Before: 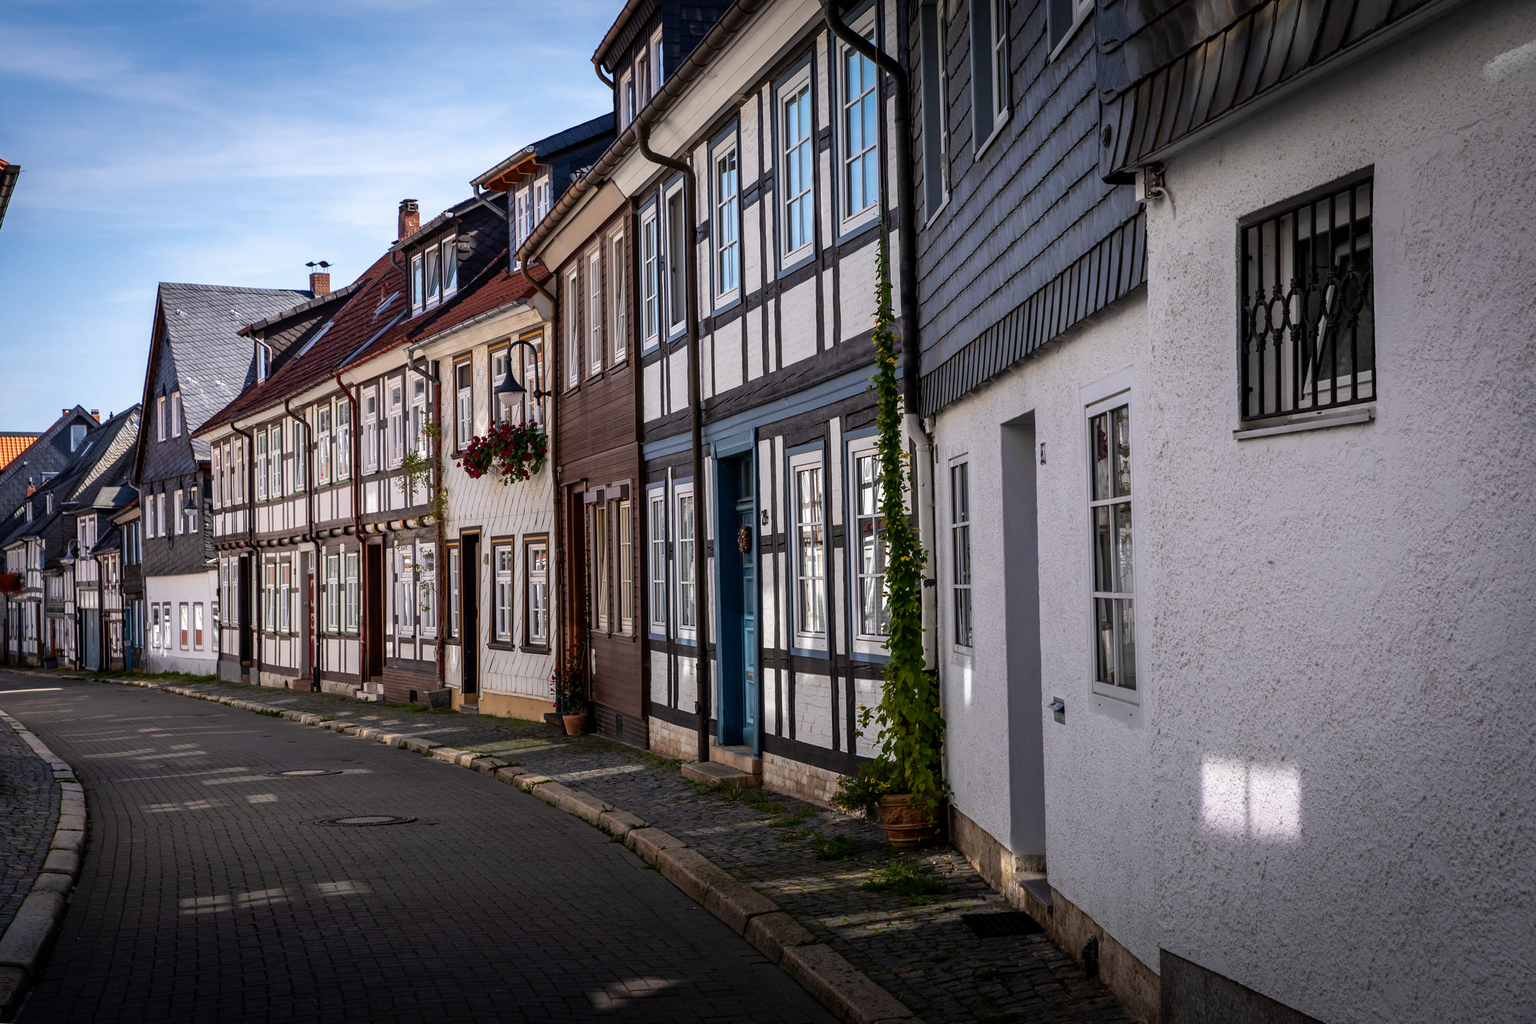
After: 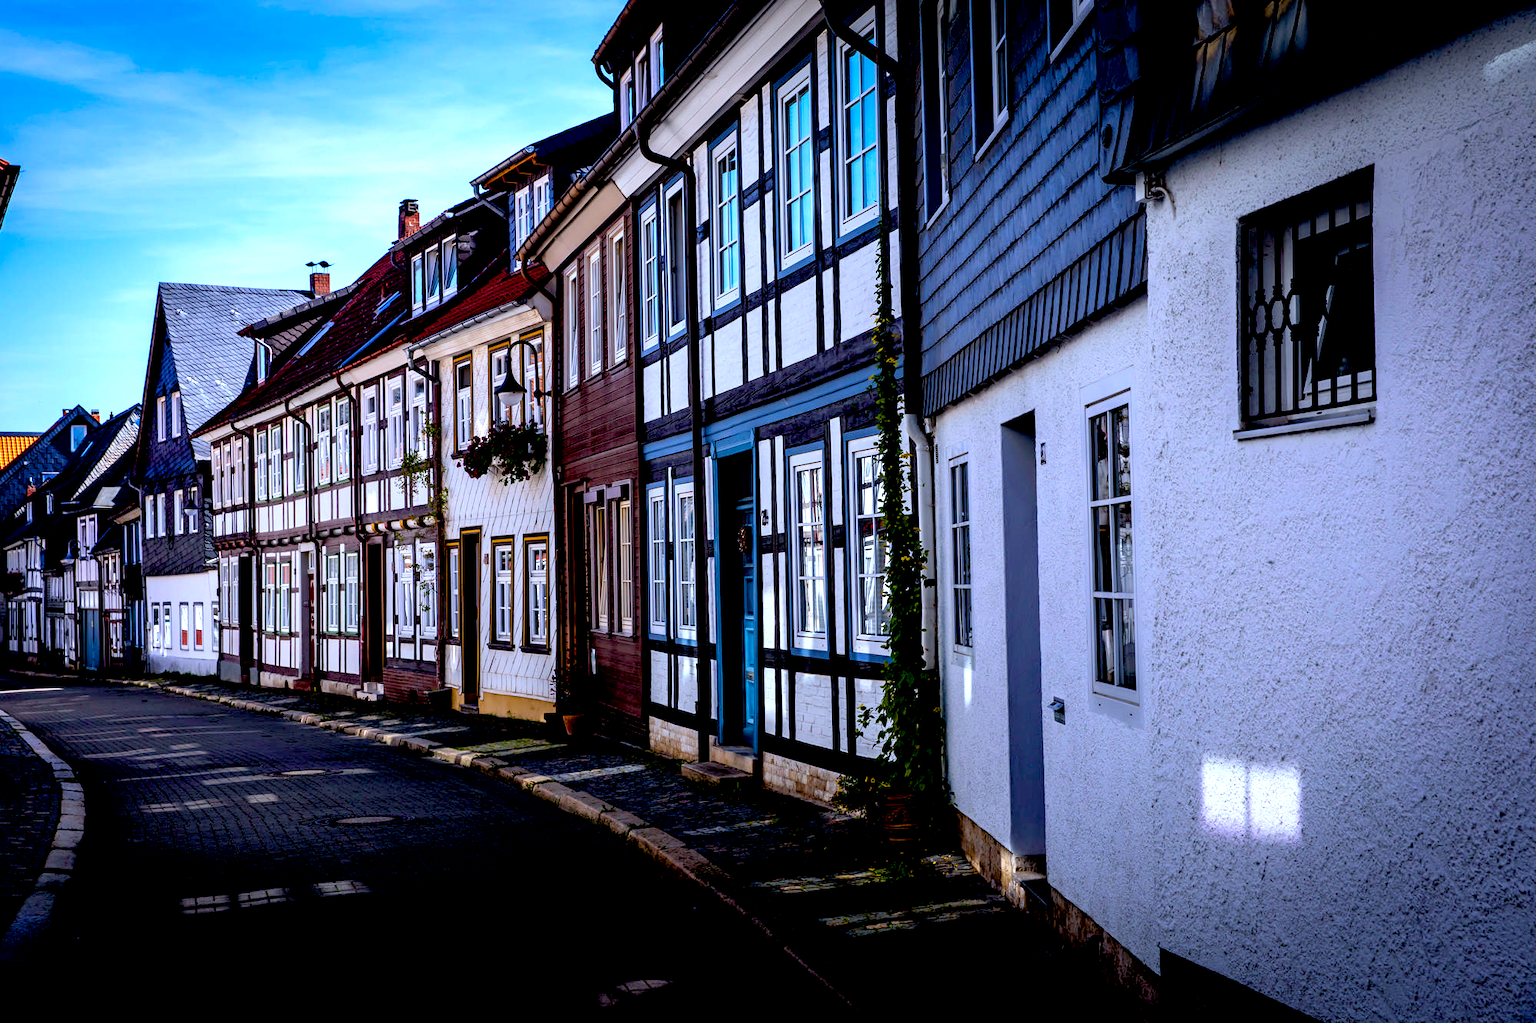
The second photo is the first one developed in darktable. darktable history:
exposure: black level correction 0.04, exposure 0.5 EV, compensate highlight preservation false
color balance rgb: linear chroma grading › global chroma 15%, perceptual saturation grading › global saturation 30%
white balance: red 0.926, green 1.003, blue 1.133
